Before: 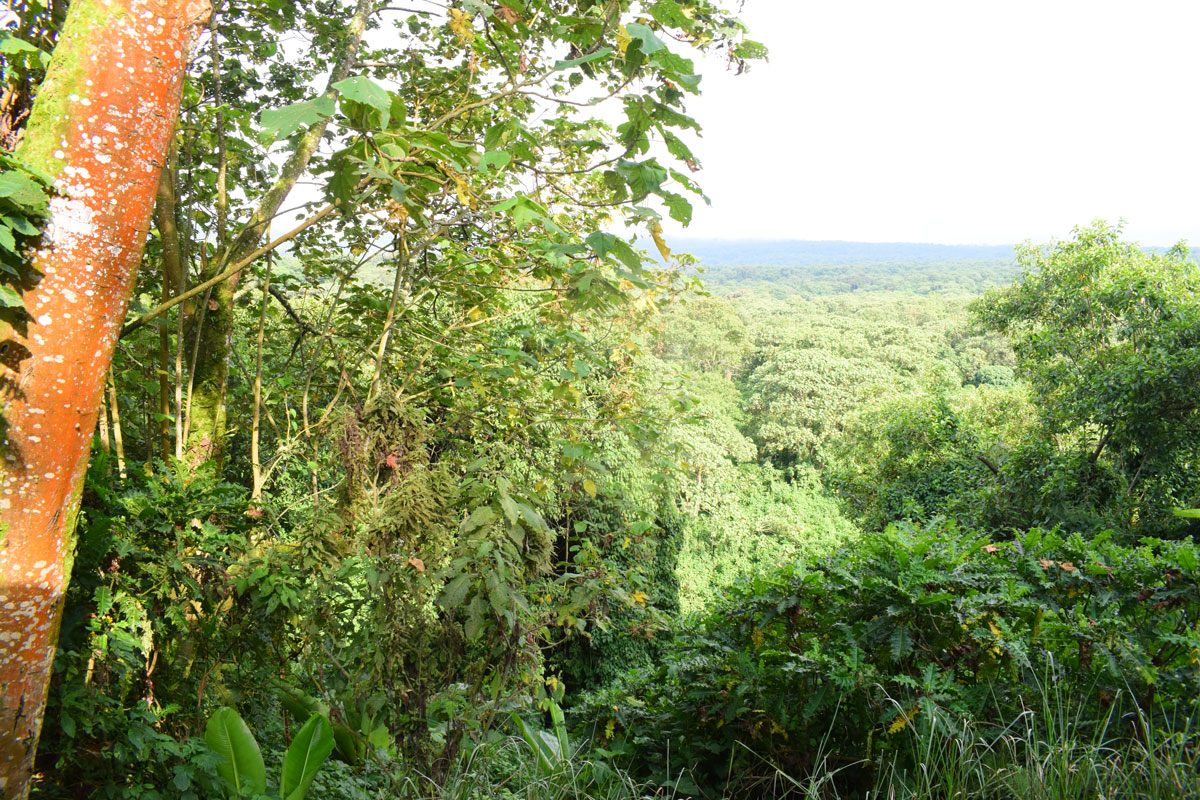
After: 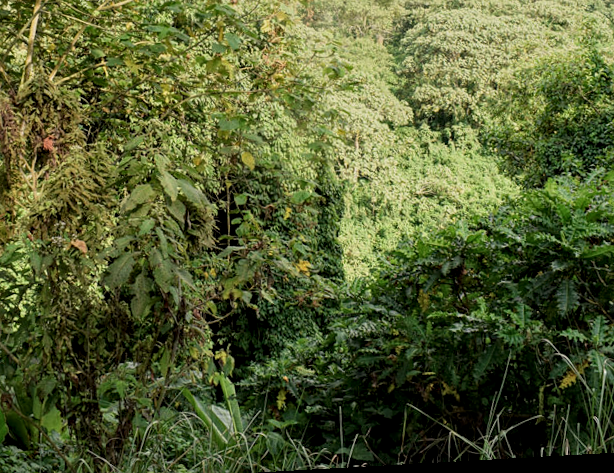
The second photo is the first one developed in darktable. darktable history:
exposure: black level correction 0, exposure -0.766 EV, compensate highlight preservation false
white balance: red 1.045, blue 0.932
rotate and perspective: rotation -3.18°, automatic cropping off
contrast brightness saturation: saturation -0.05
crop: left 29.672%, top 41.786%, right 20.851%, bottom 3.487%
local contrast: highlights 59%, detail 145%
sharpen: amount 0.2
